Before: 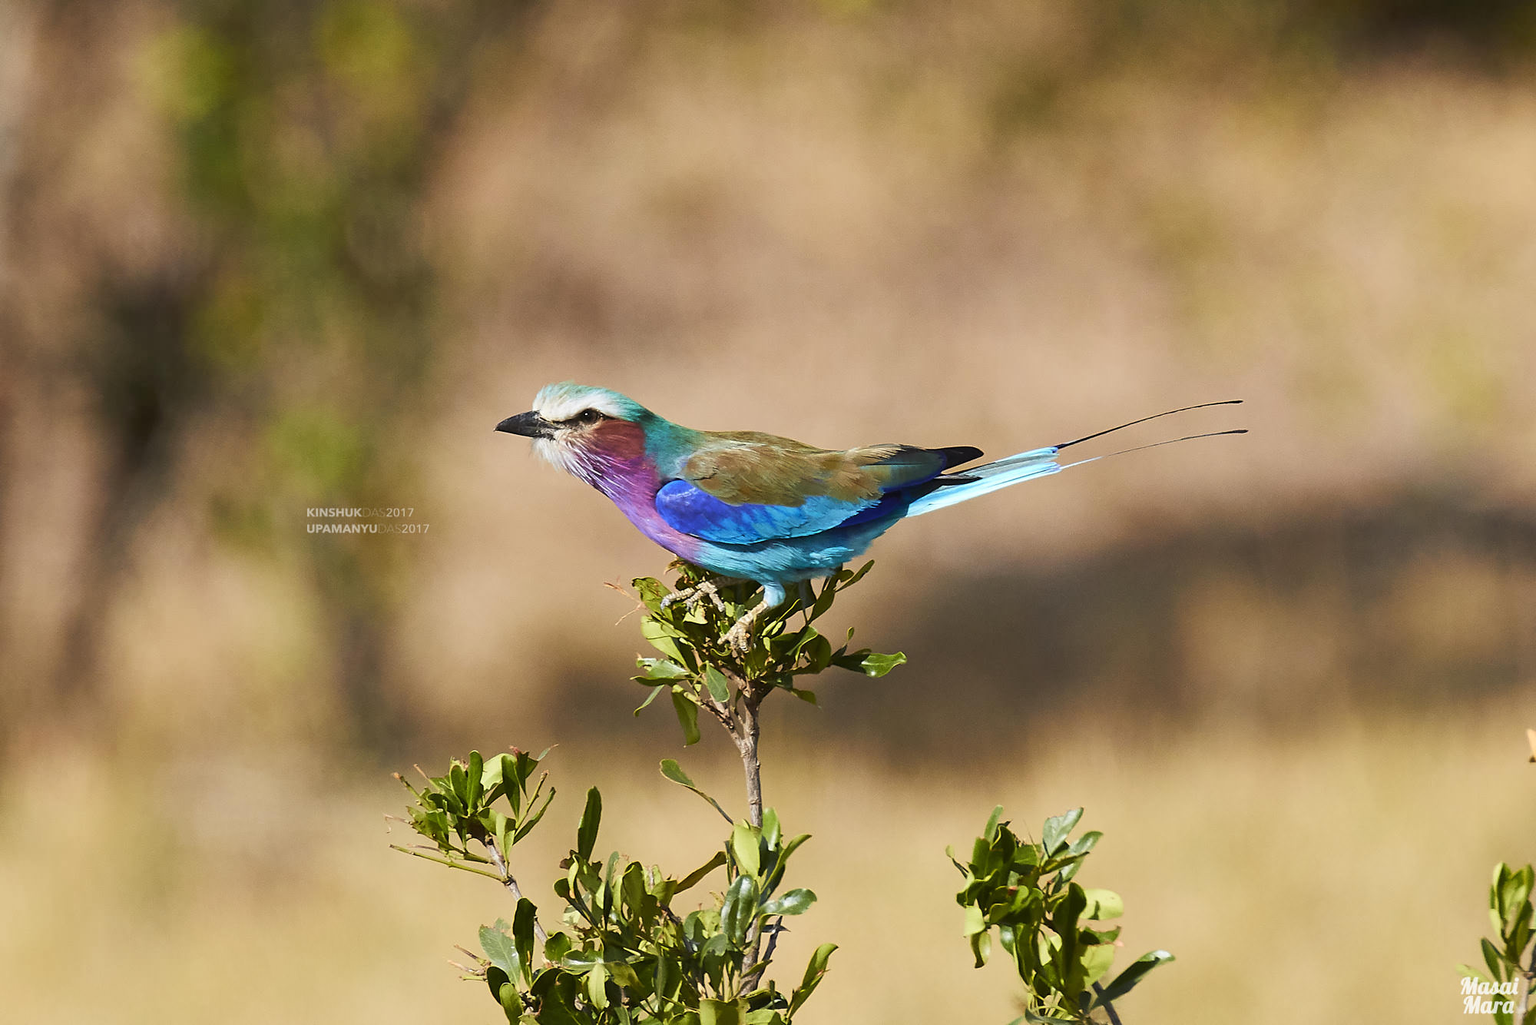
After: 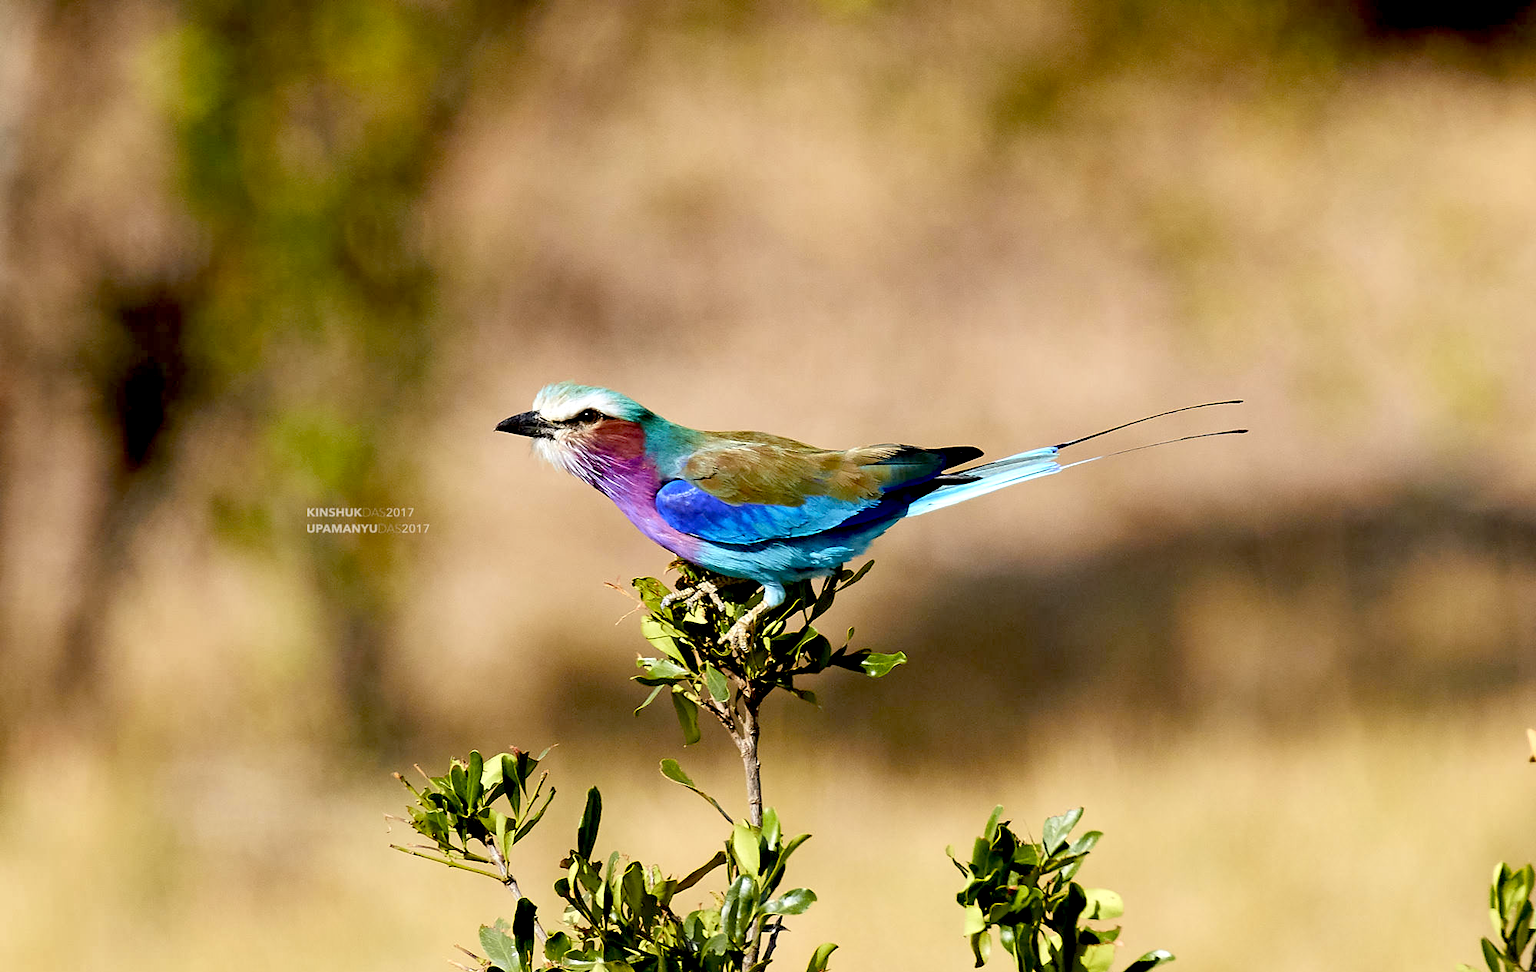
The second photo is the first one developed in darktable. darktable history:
crop and rotate: top 0.008%, bottom 5.023%
exposure: black level correction 0.03, exposure 0.311 EV, compensate highlight preservation false
